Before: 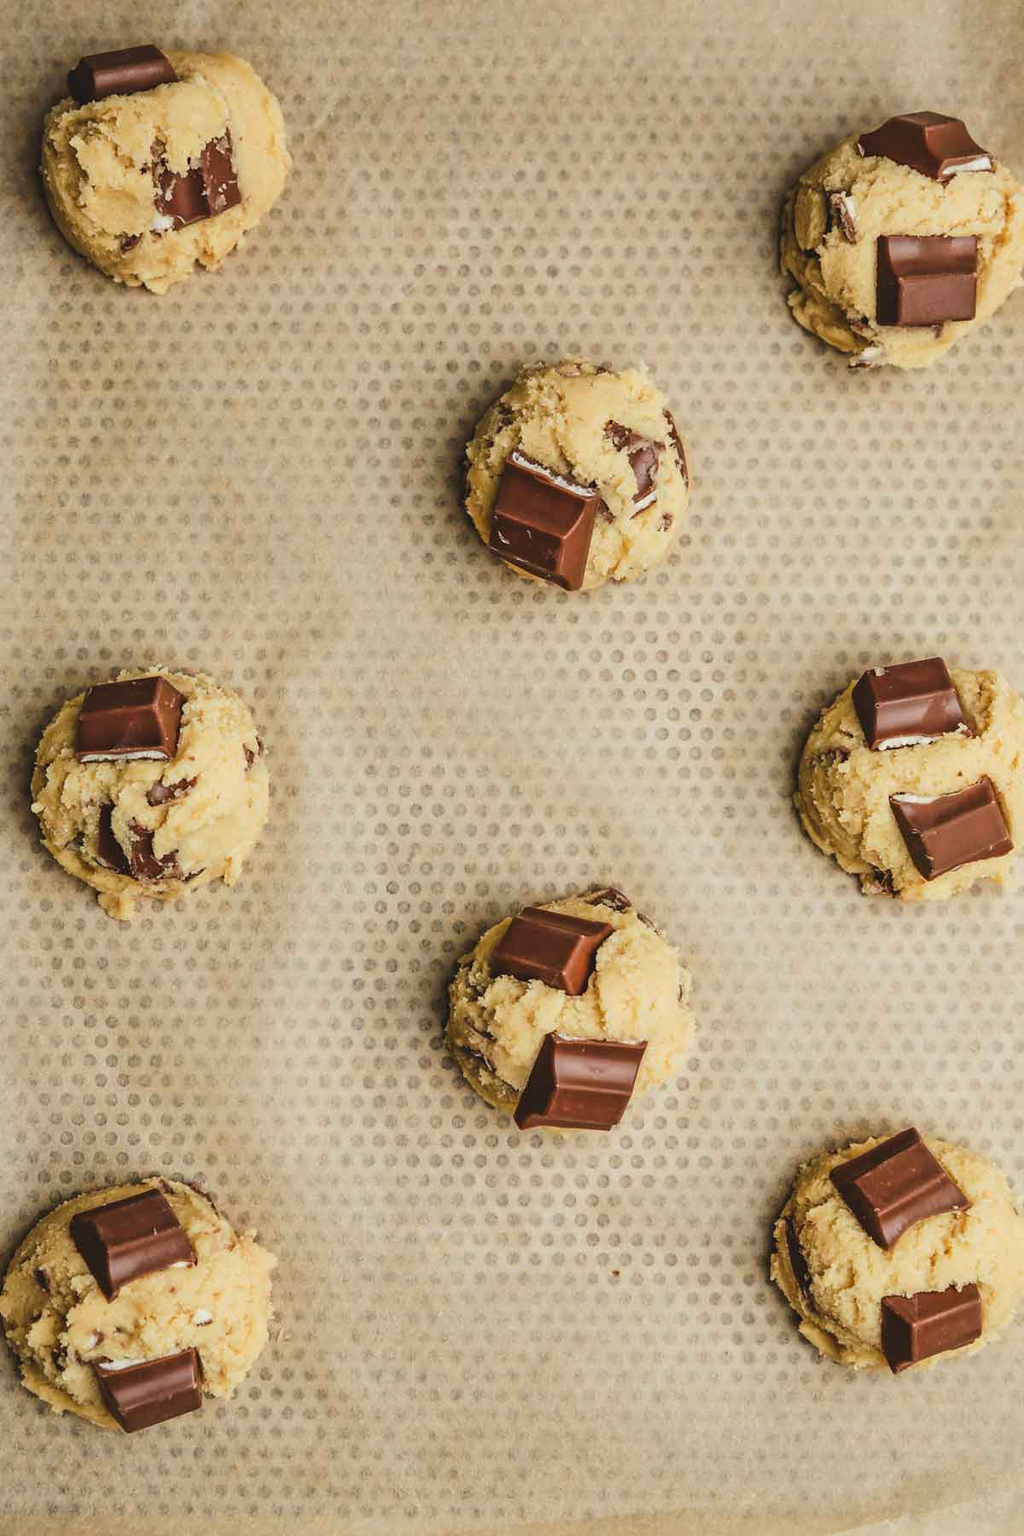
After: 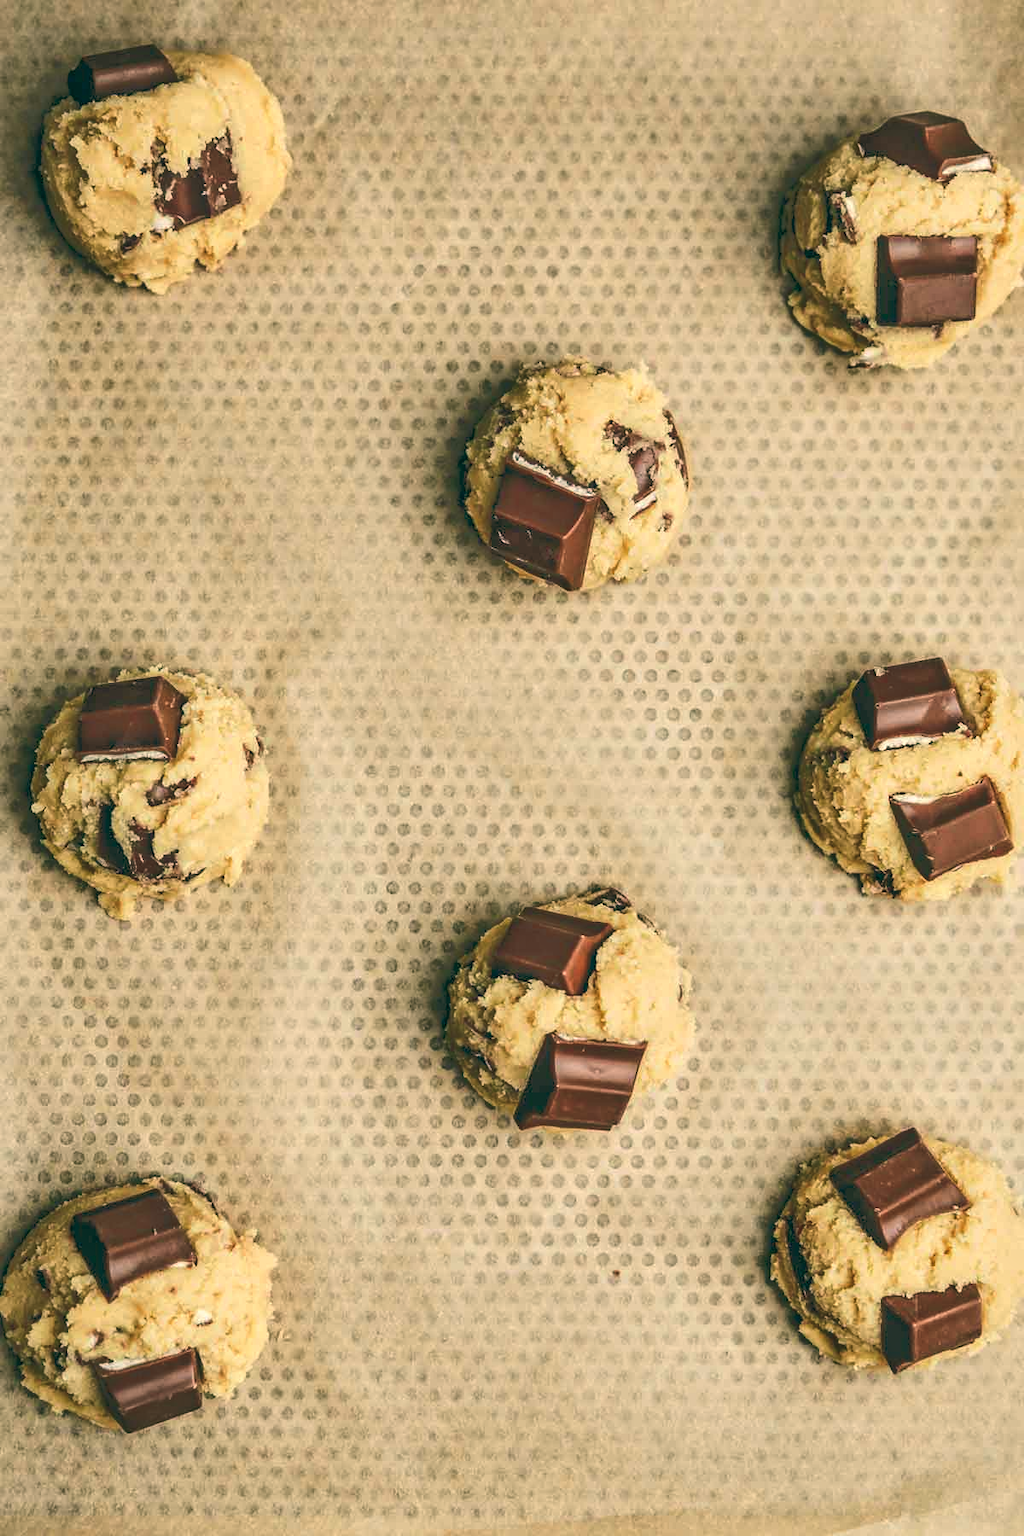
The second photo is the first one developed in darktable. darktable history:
local contrast: on, module defaults
color balance: lift [1.005, 0.99, 1.007, 1.01], gamma [1, 0.979, 1.011, 1.021], gain [0.923, 1.098, 1.025, 0.902], input saturation 90.45%, contrast 7.73%, output saturation 105.91%
tone equalizer: -8 EV -0.528 EV, -7 EV -0.319 EV, -6 EV -0.083 EV, -5 EV 0.413 EV, -4 EV 0.985 EV, -3 EV 0.791 EV, -2 EV -0.01 EV, -1 EV 0.14 EV, +0 EV -0.012 EV, smoothing 1
